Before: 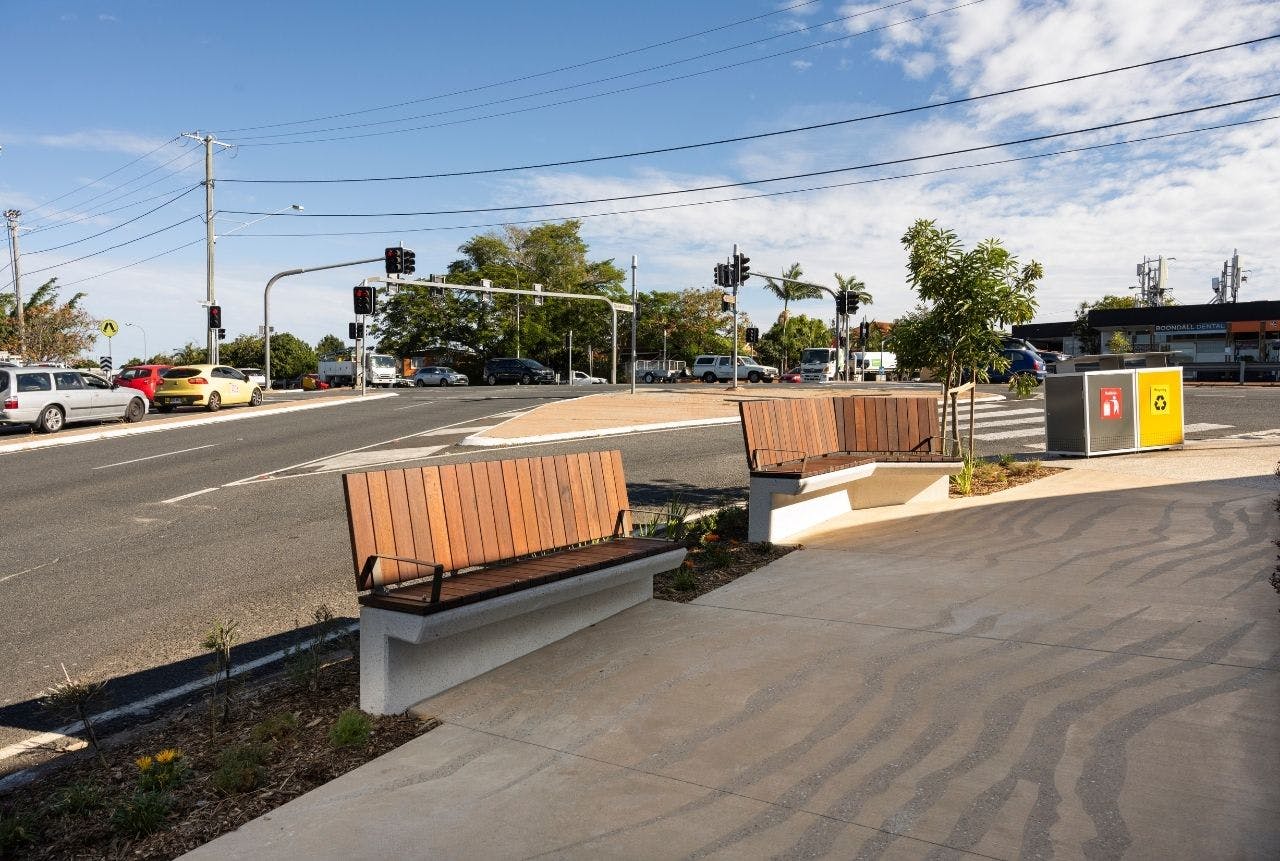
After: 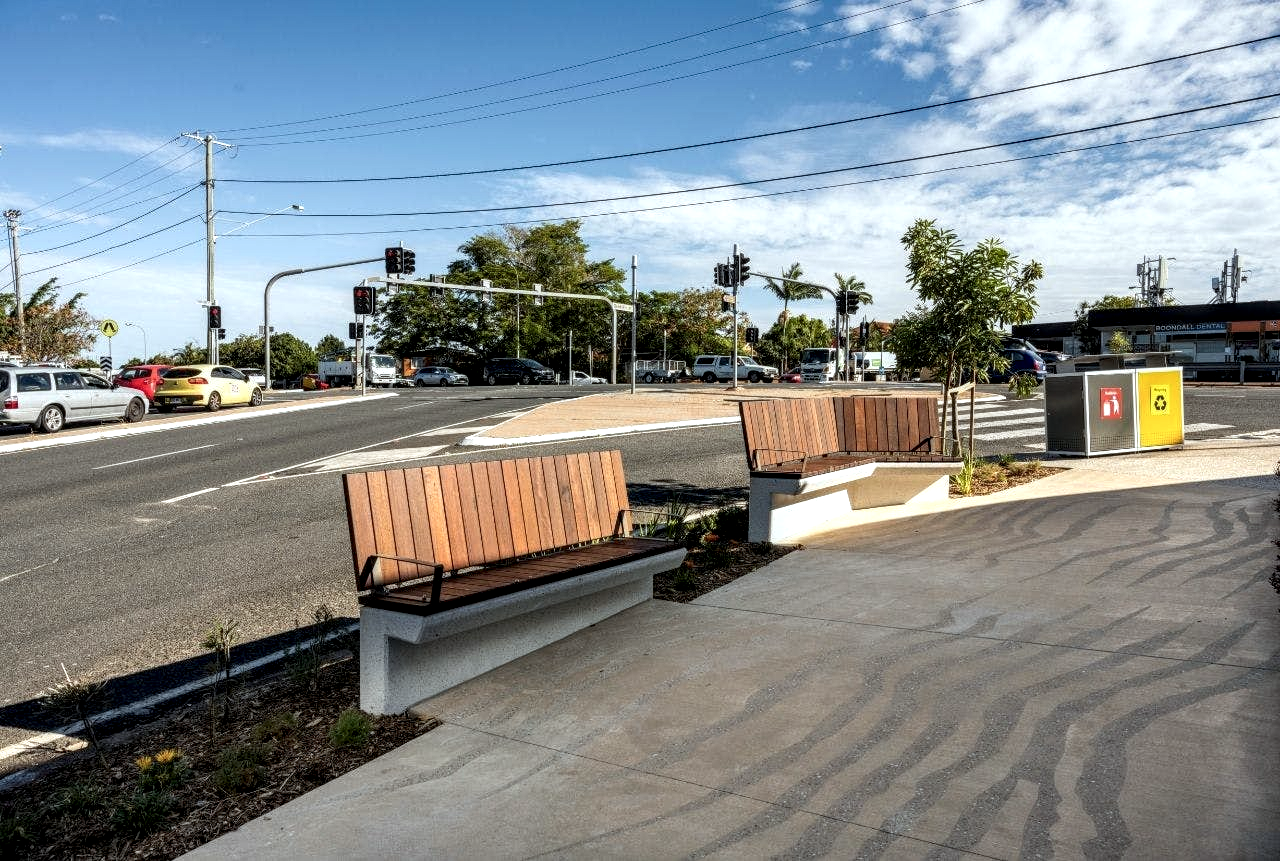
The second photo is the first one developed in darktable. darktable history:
local contrast: highlights 60%, shadows 60%, detail 160%
color calibration: output R [1.003, 0.027, -0.041, 0], output G [-0.018, 1.043, -0.038, 0], output B [0.071, -0.086, 1.017, 0], illuminant as shot in camera, x 0.359, y 0.362, temperature 4570.54 K
rotate and perspective: automatic cropping off
contrast brightness saturation: saturation -0.05
